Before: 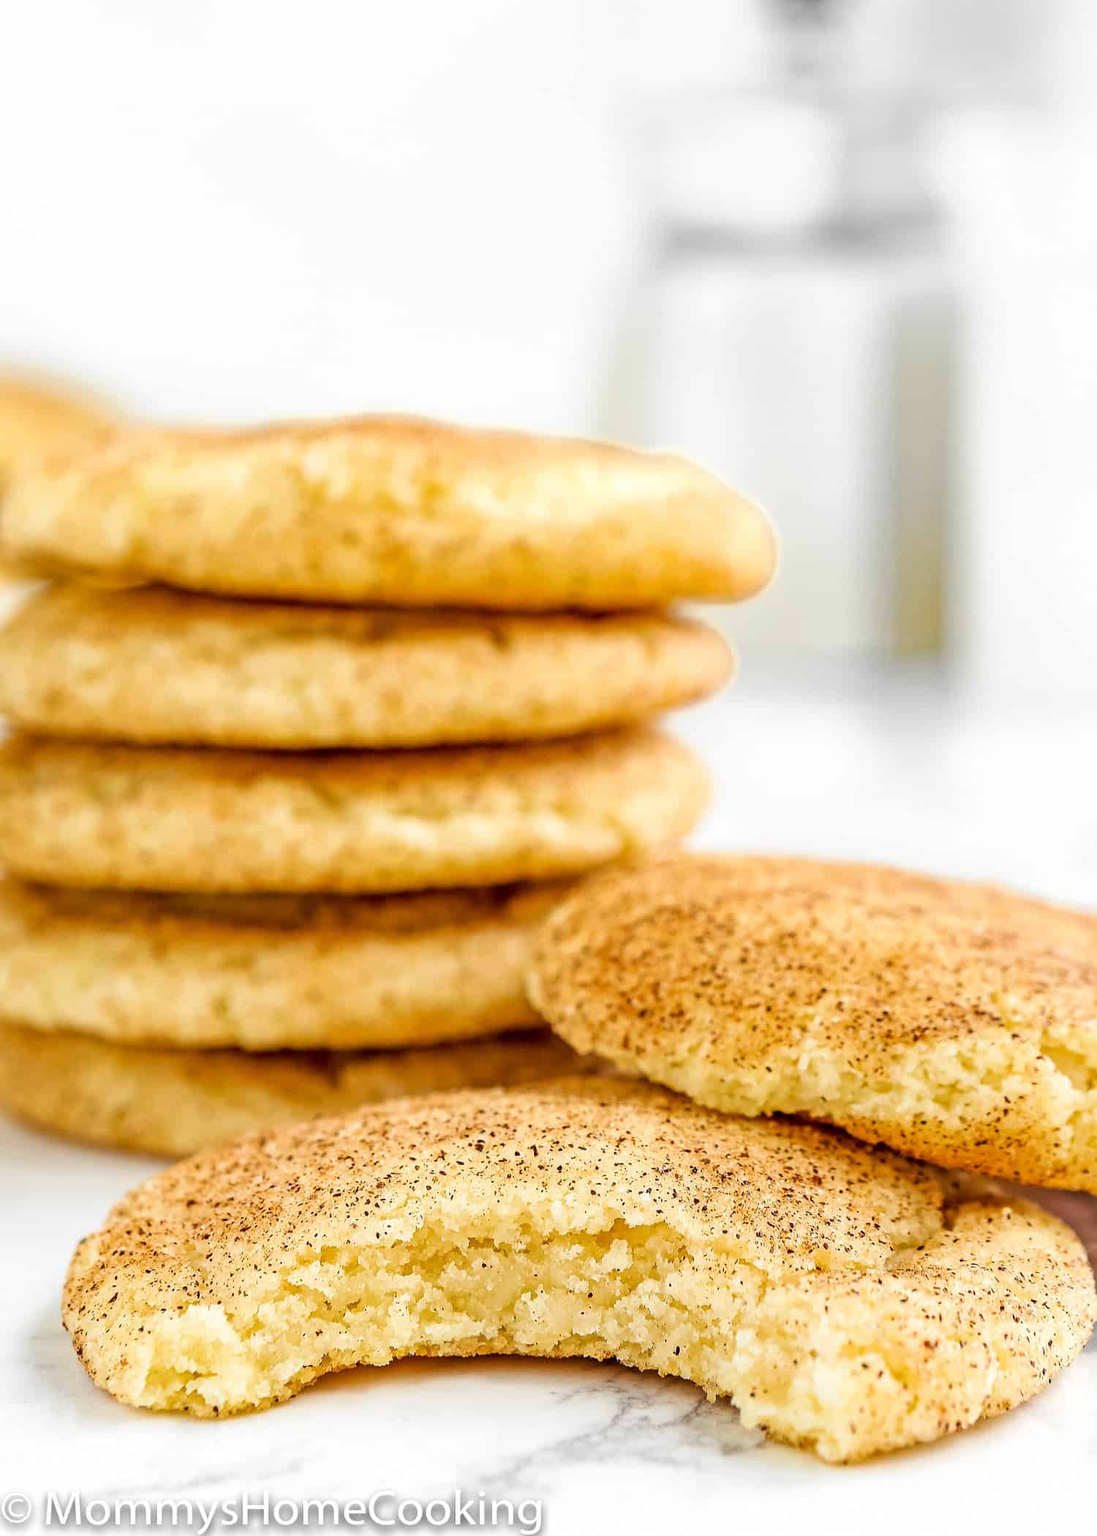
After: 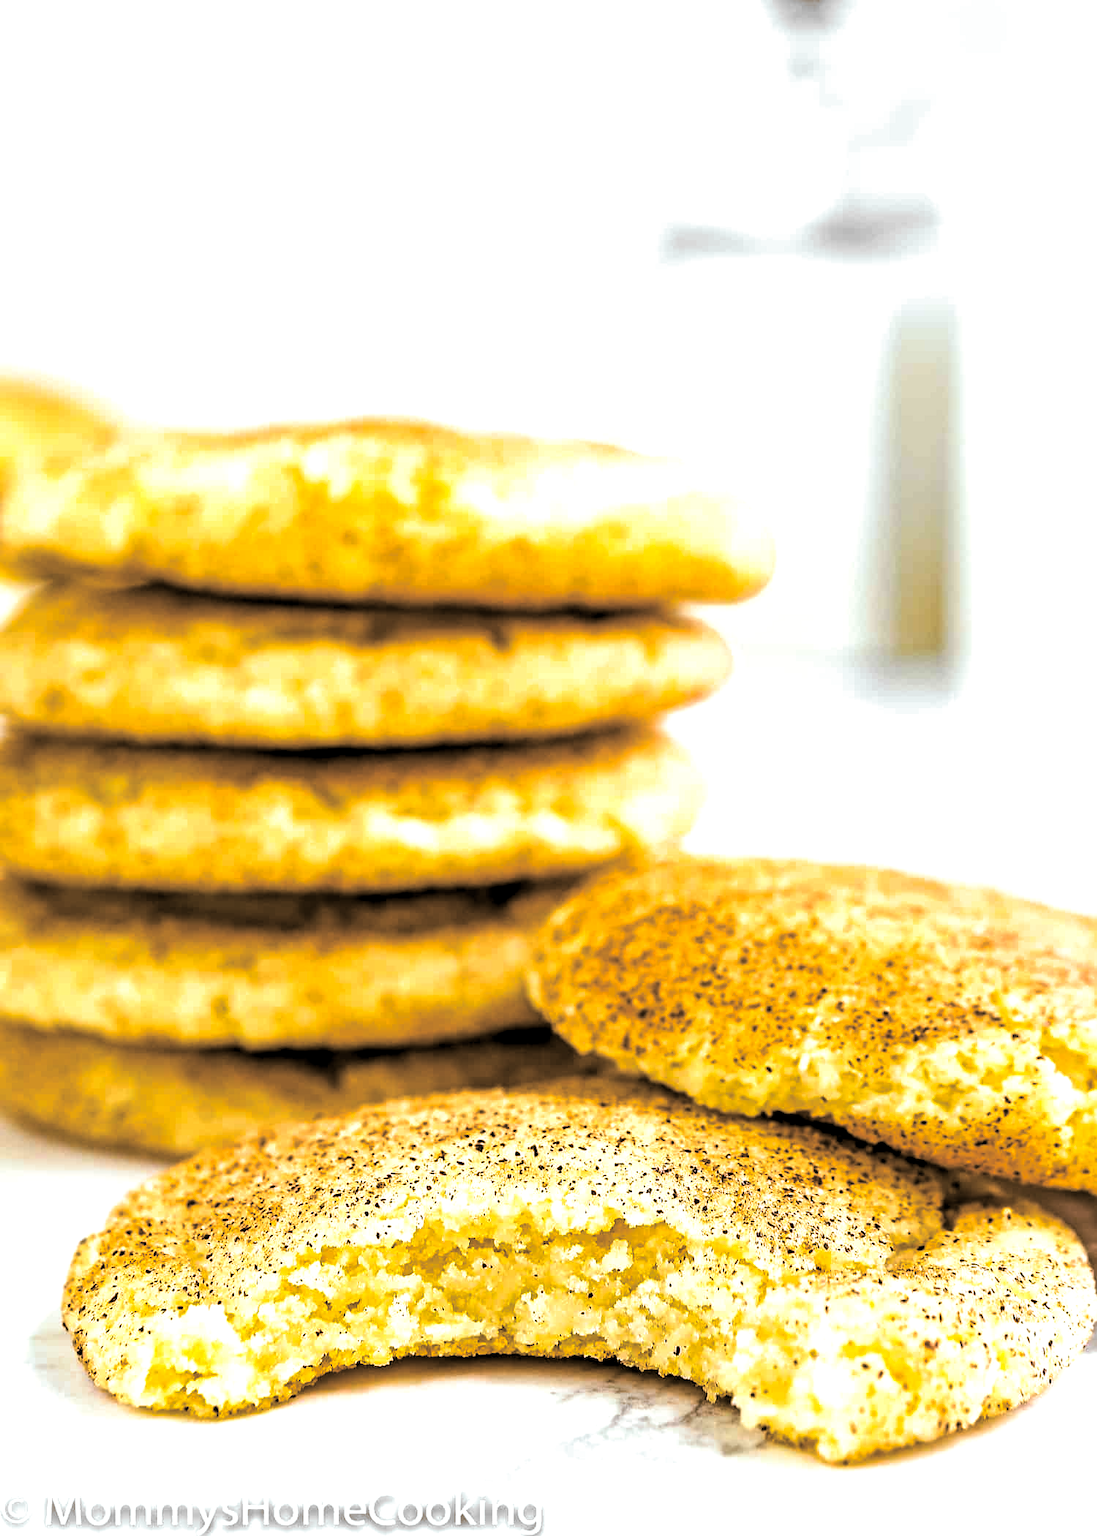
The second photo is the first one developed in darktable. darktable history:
color balance rgb: perceptual saturation grading › global saturation 25%, global vibrance 10%
levels: levels [0.129, 0.519, 0.867]
split-toning: shadows › hue 37.98°, highlights › hue 185.58°, balance -55.261
